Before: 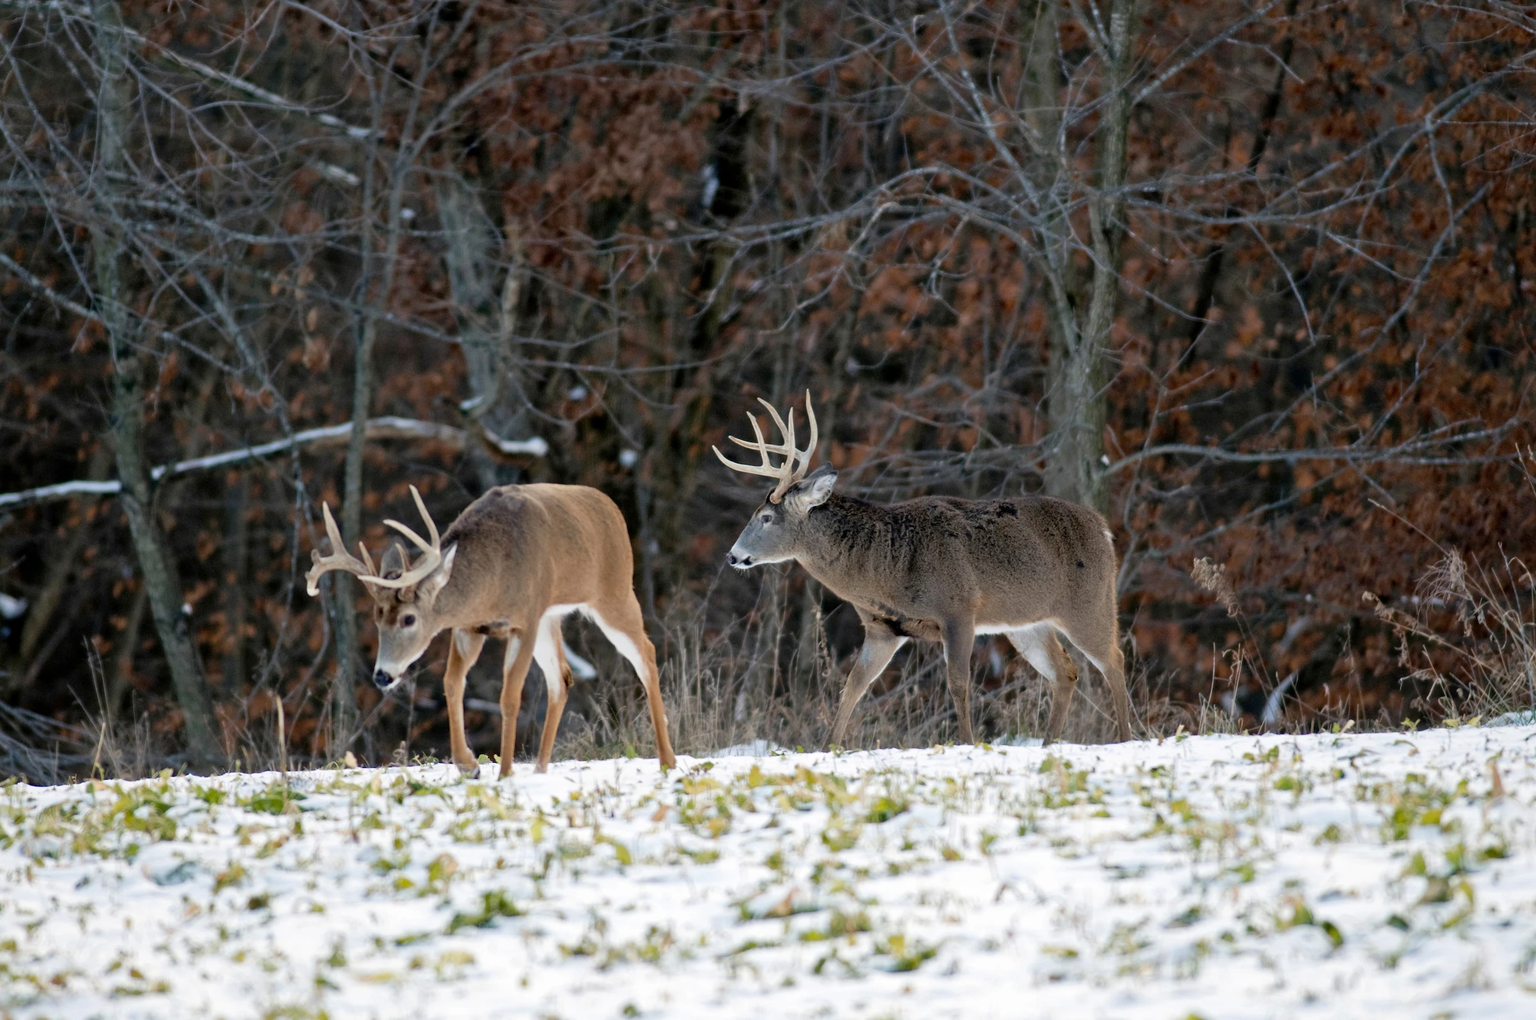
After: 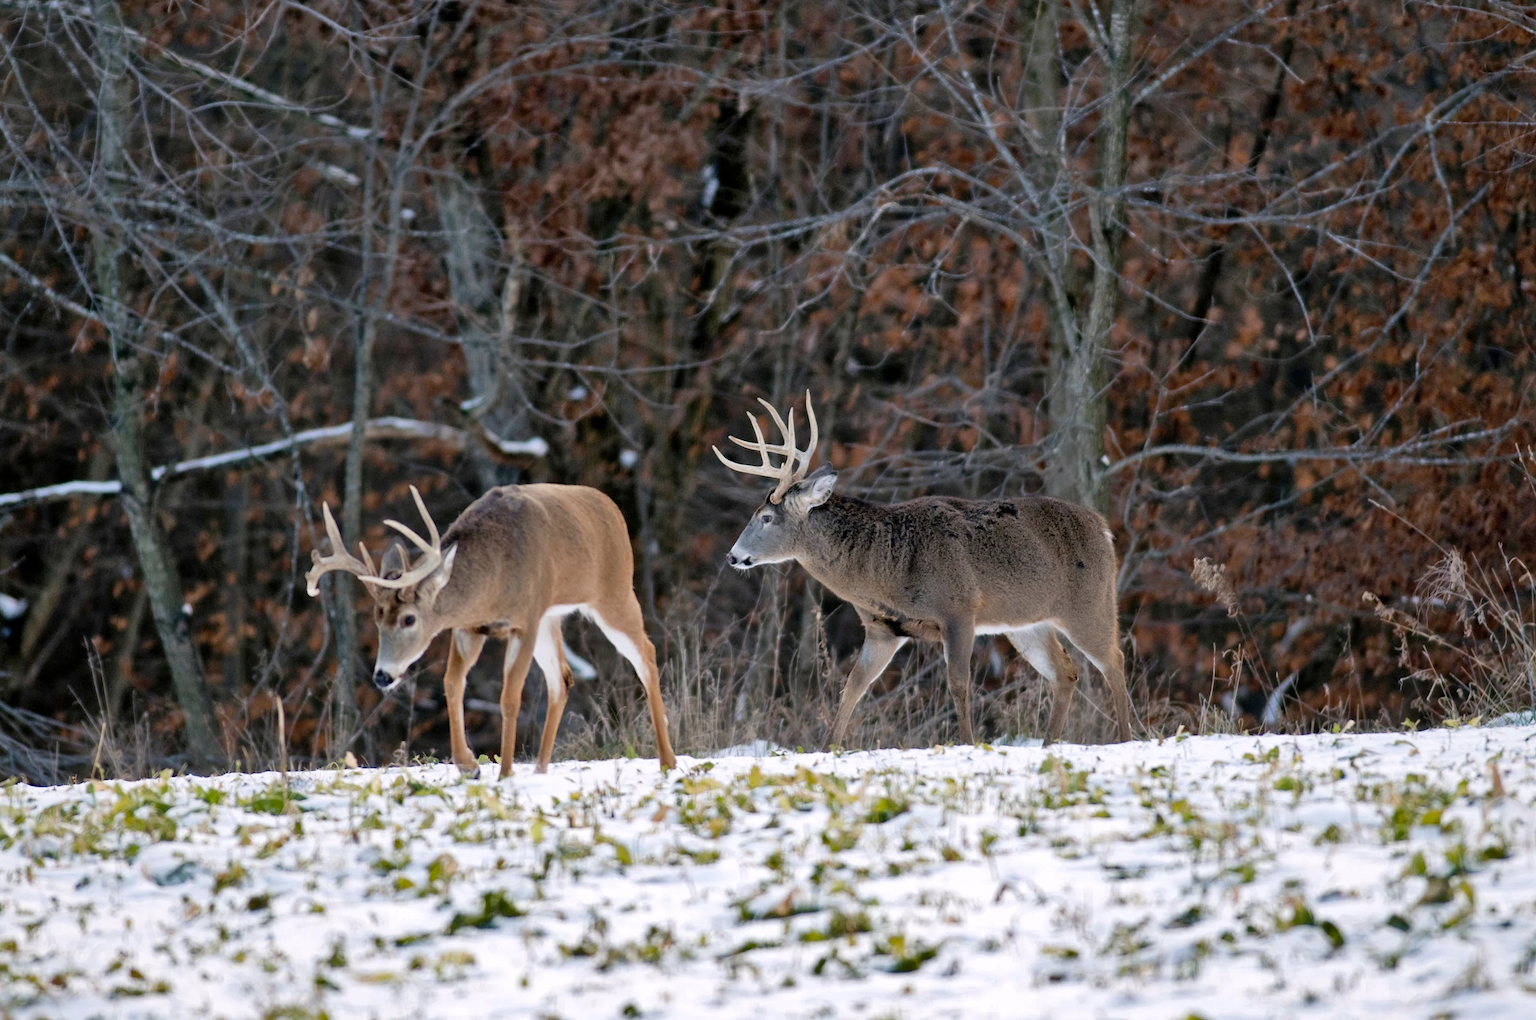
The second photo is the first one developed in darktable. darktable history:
shadows and highlights: shadows 32.83, highlights -47.7, soften with gaussian
white balance: red 1.009, blue 1.027
